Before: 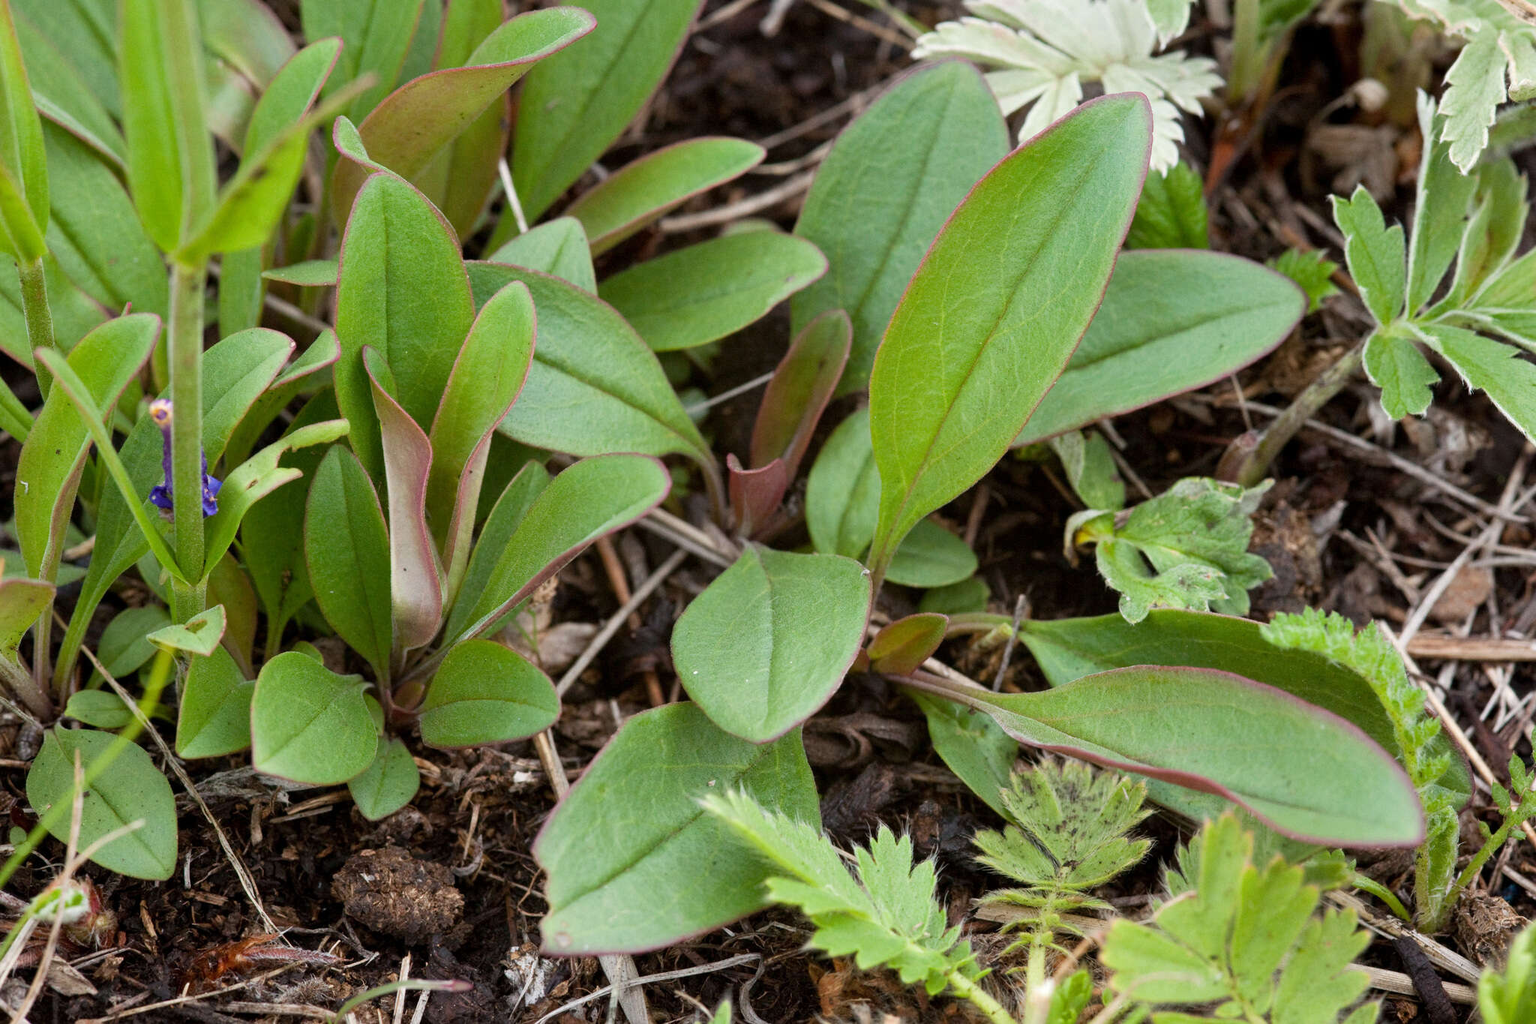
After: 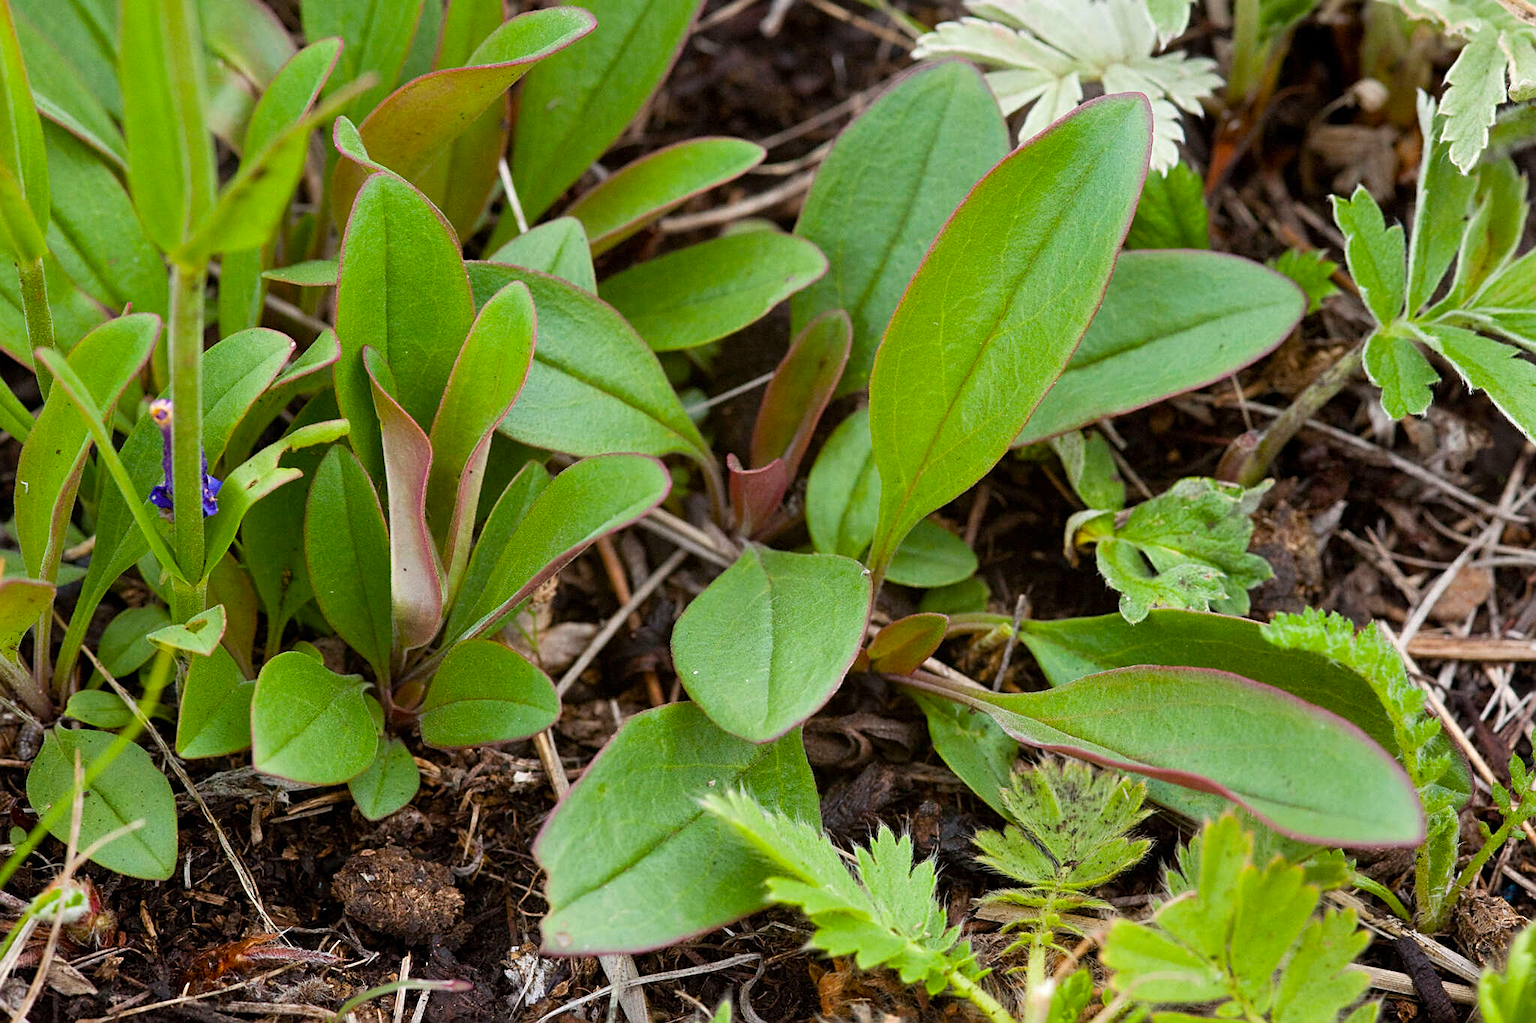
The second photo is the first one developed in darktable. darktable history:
sharpen: on, module defaults
color balance rgb: linear chroma grading › global chroma 8.33%, perceptual saturation grading › global saturation 18.52%, global vibrance 7.87%
